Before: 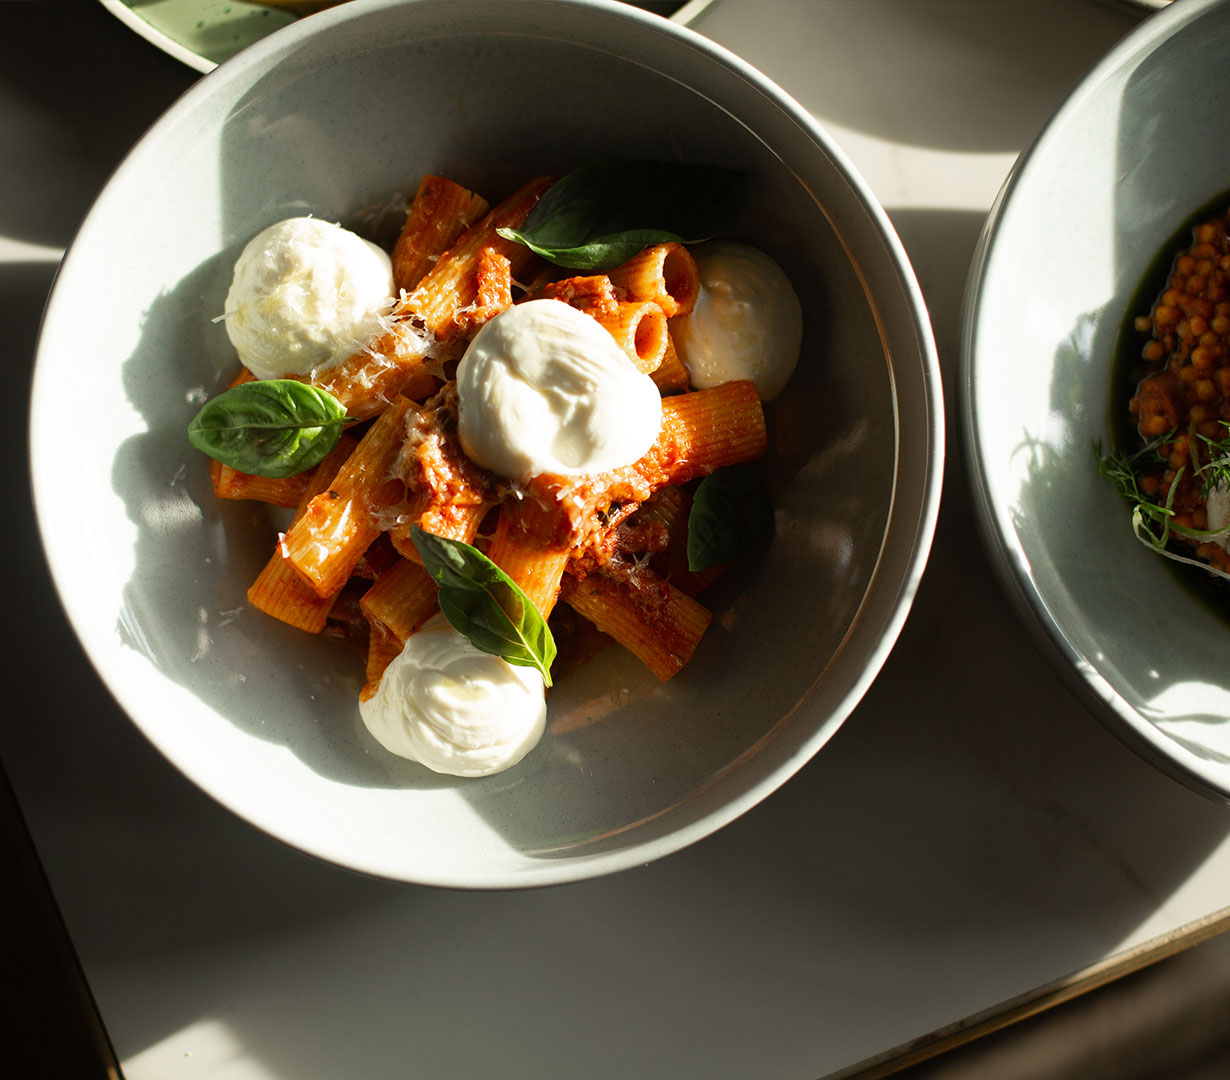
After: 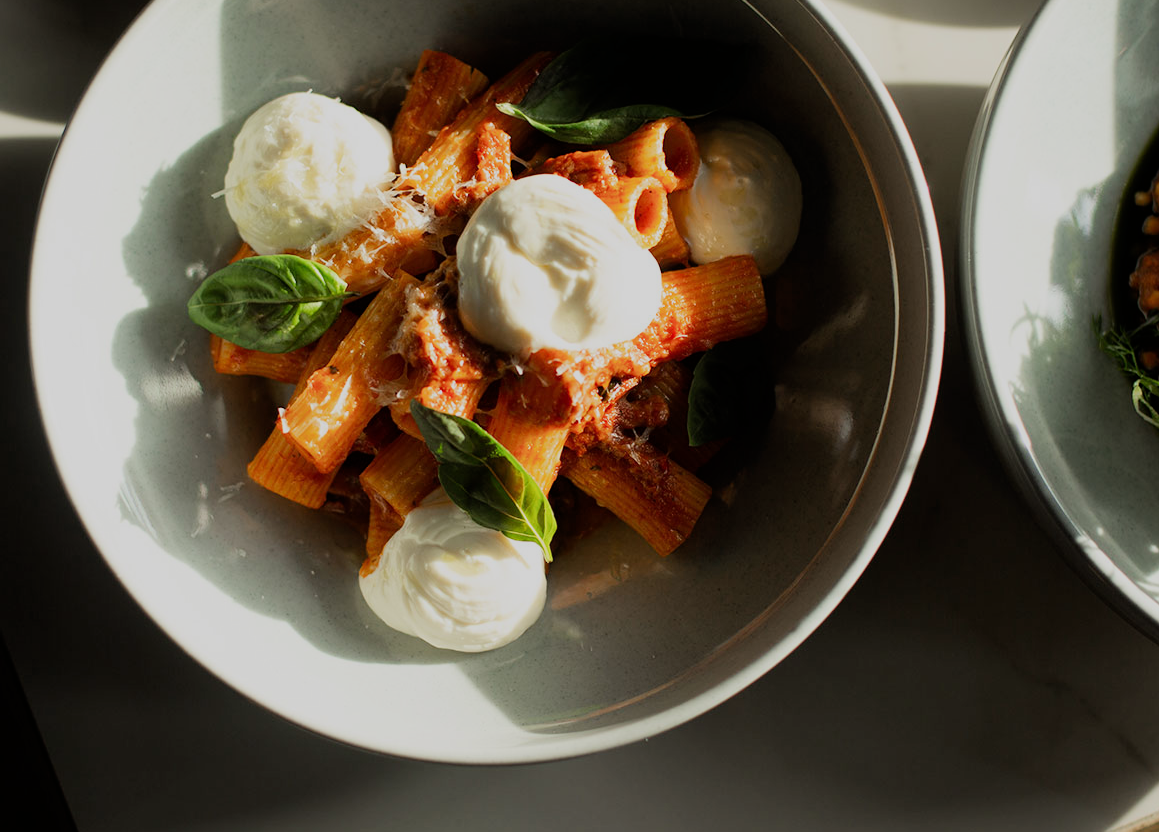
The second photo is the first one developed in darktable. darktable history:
crop and rotate: angle 0.03°, top 11.643%, right 5.651%, bottom 11.189%
filmic rgb: black relative exposure -16 EV, white relative exposure 6.92 EV, hardness 4.7
